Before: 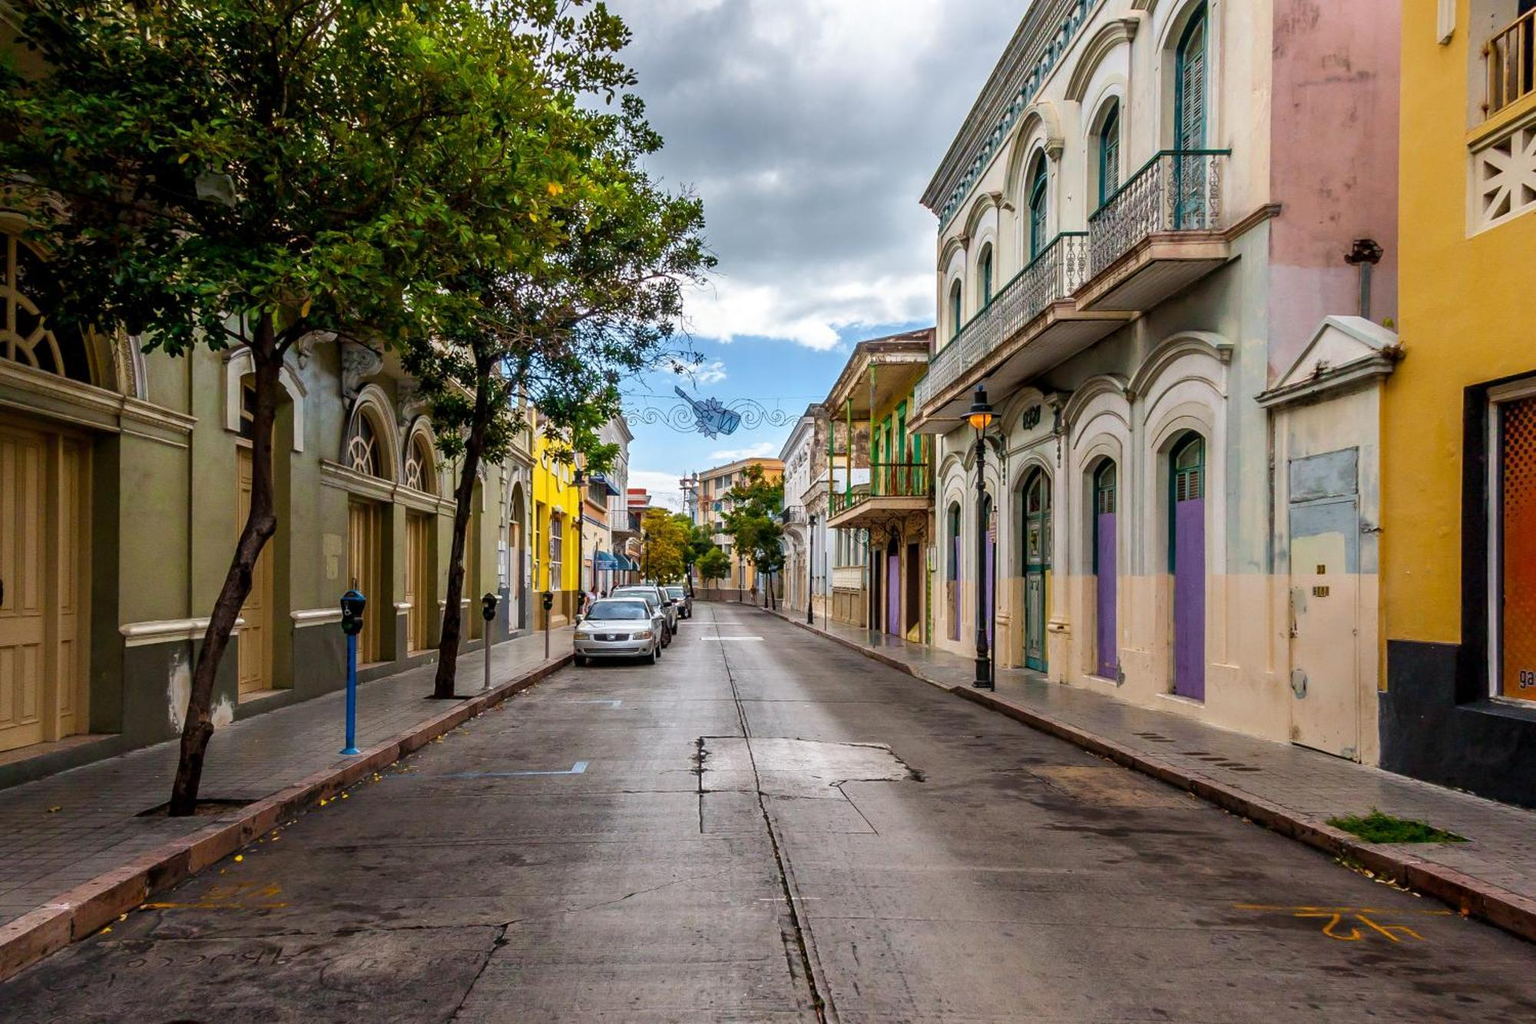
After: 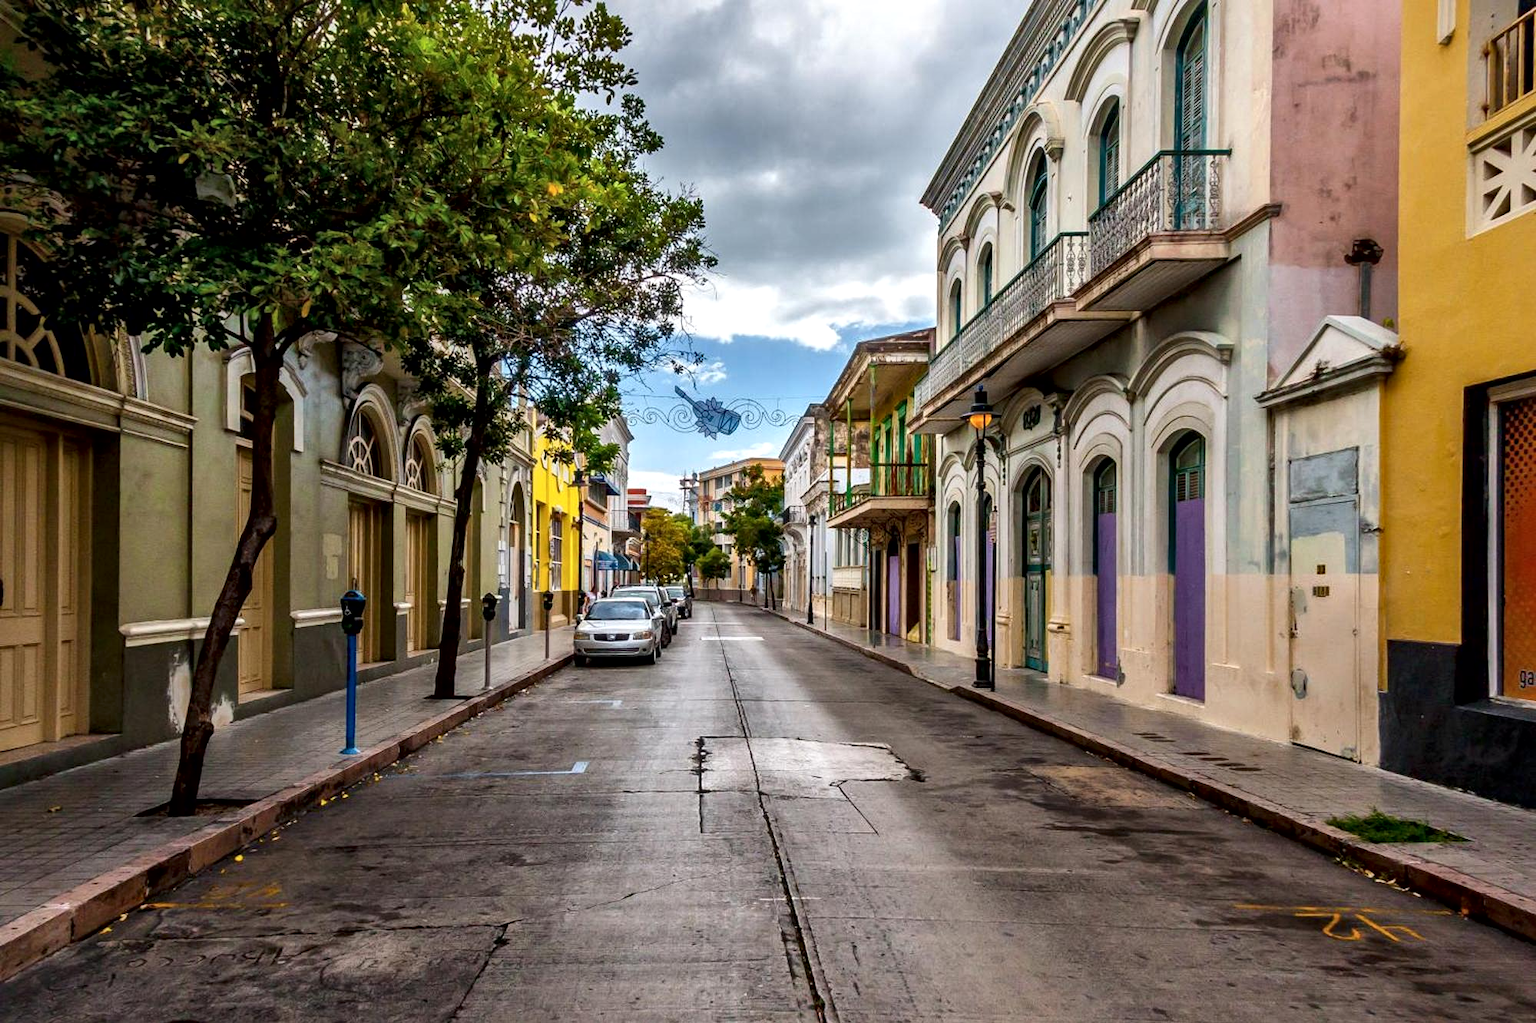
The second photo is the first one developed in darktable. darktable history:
local contrast: mode bilateral grid, contrast 49, coarseness 50, detail 150%, midtone range 0.2
